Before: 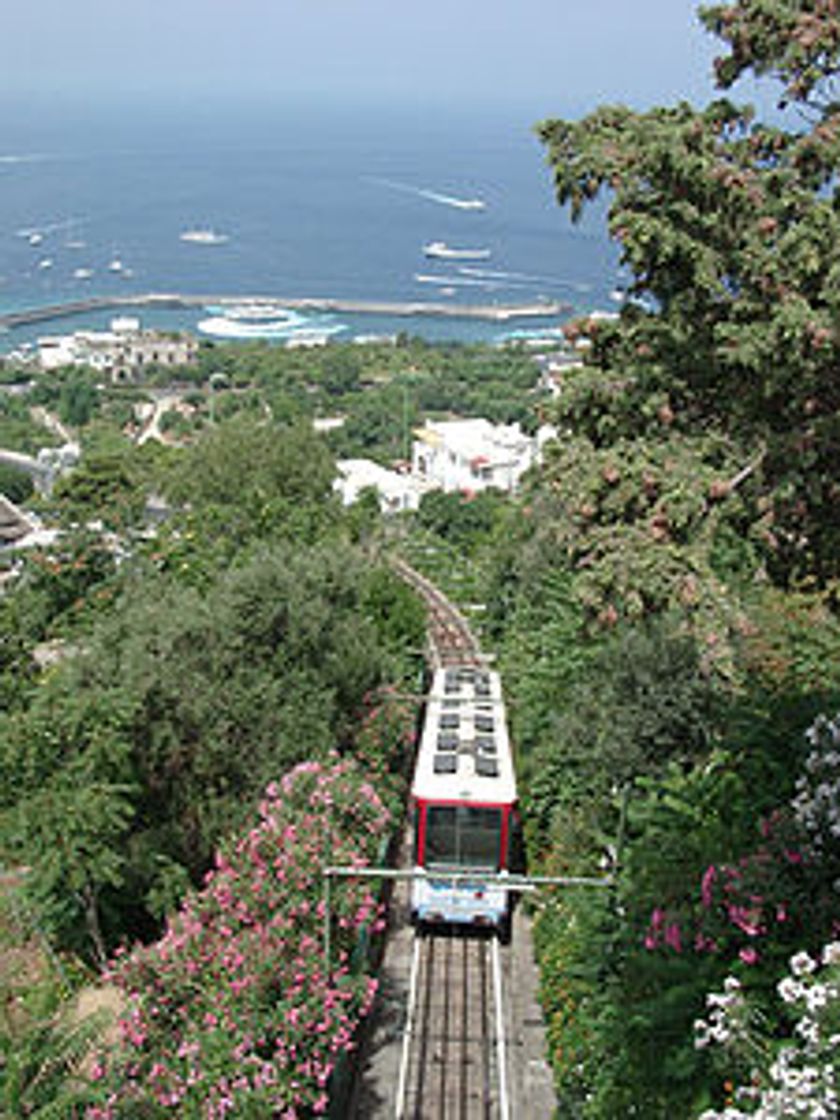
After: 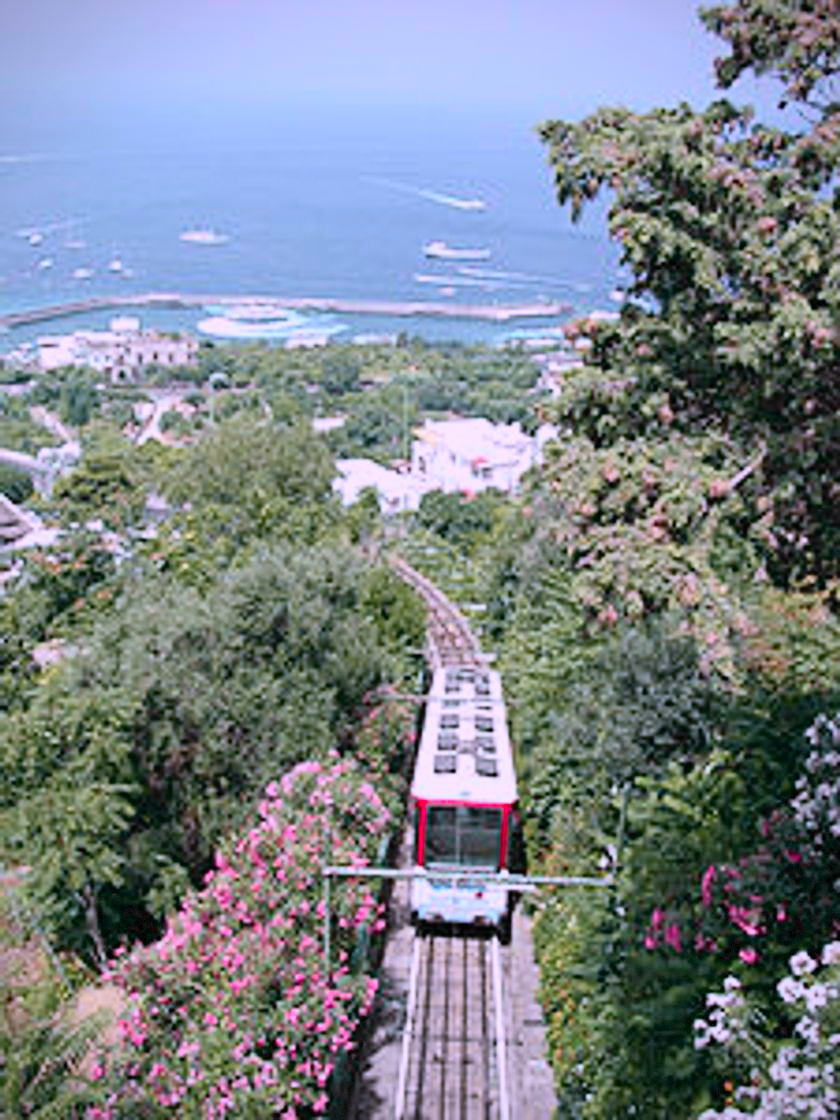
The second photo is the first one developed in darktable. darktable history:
tone curve: curves: ch0 [(0, 0.005) (0.103, 0.097) (0.18, 0.207) (0.384, 0.465) (0.491, 0.585) (0.629, 0.726) (0.84, 0.866) (1, 0.947)]; ch1 [(0, 0) (0.172, 0.123) (0.324, 0.253) (0.396, 0.388) (0.478, 0.461) (0.499, 0.497) (0.532, 0.515) (0.57, 0.584) (0.635, 0.675) (0.805, 0.892) (1, 1)]; ch2 [(0, 0) (0.411, 0.424) (0.496, 0.501) (0.515, 0.507) (0.553, 0.562) (0.604, 0.642) (0.708, 0.768) (0.839, 0.916) (1, 1)], color space Lab, independent channels, preserve colors none
vignetting: fall-off radius 61.11%, saturation 0.001, dithering 8-bit output, unbound false
color correction: highlights a* 15.19, highlights b* -25.14
